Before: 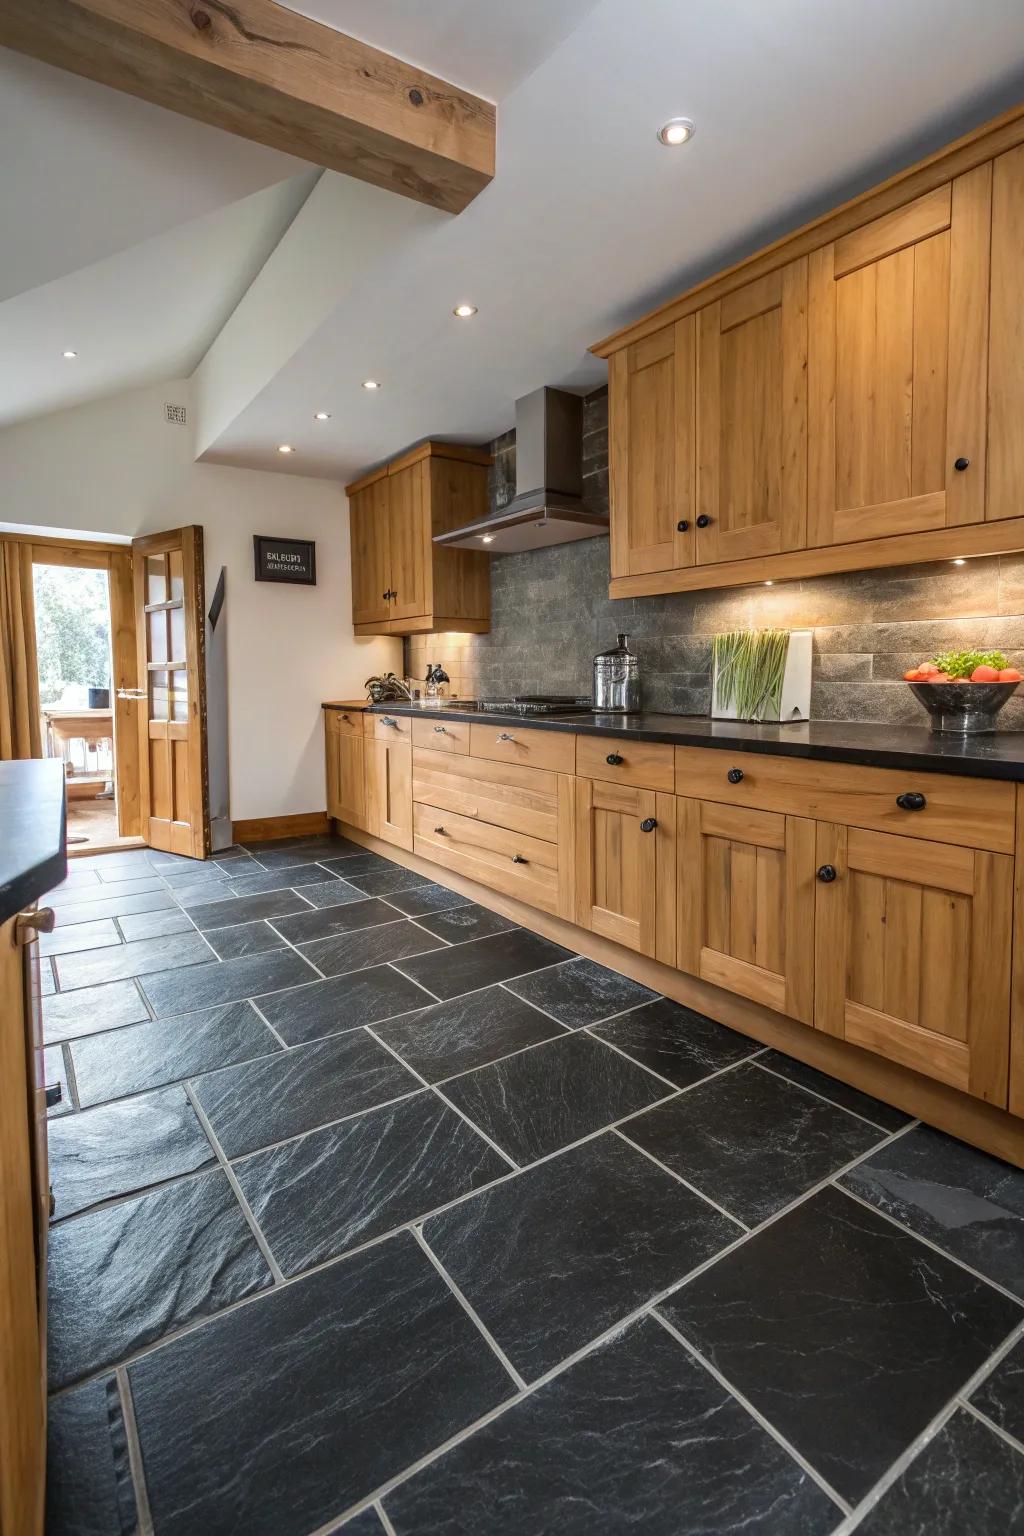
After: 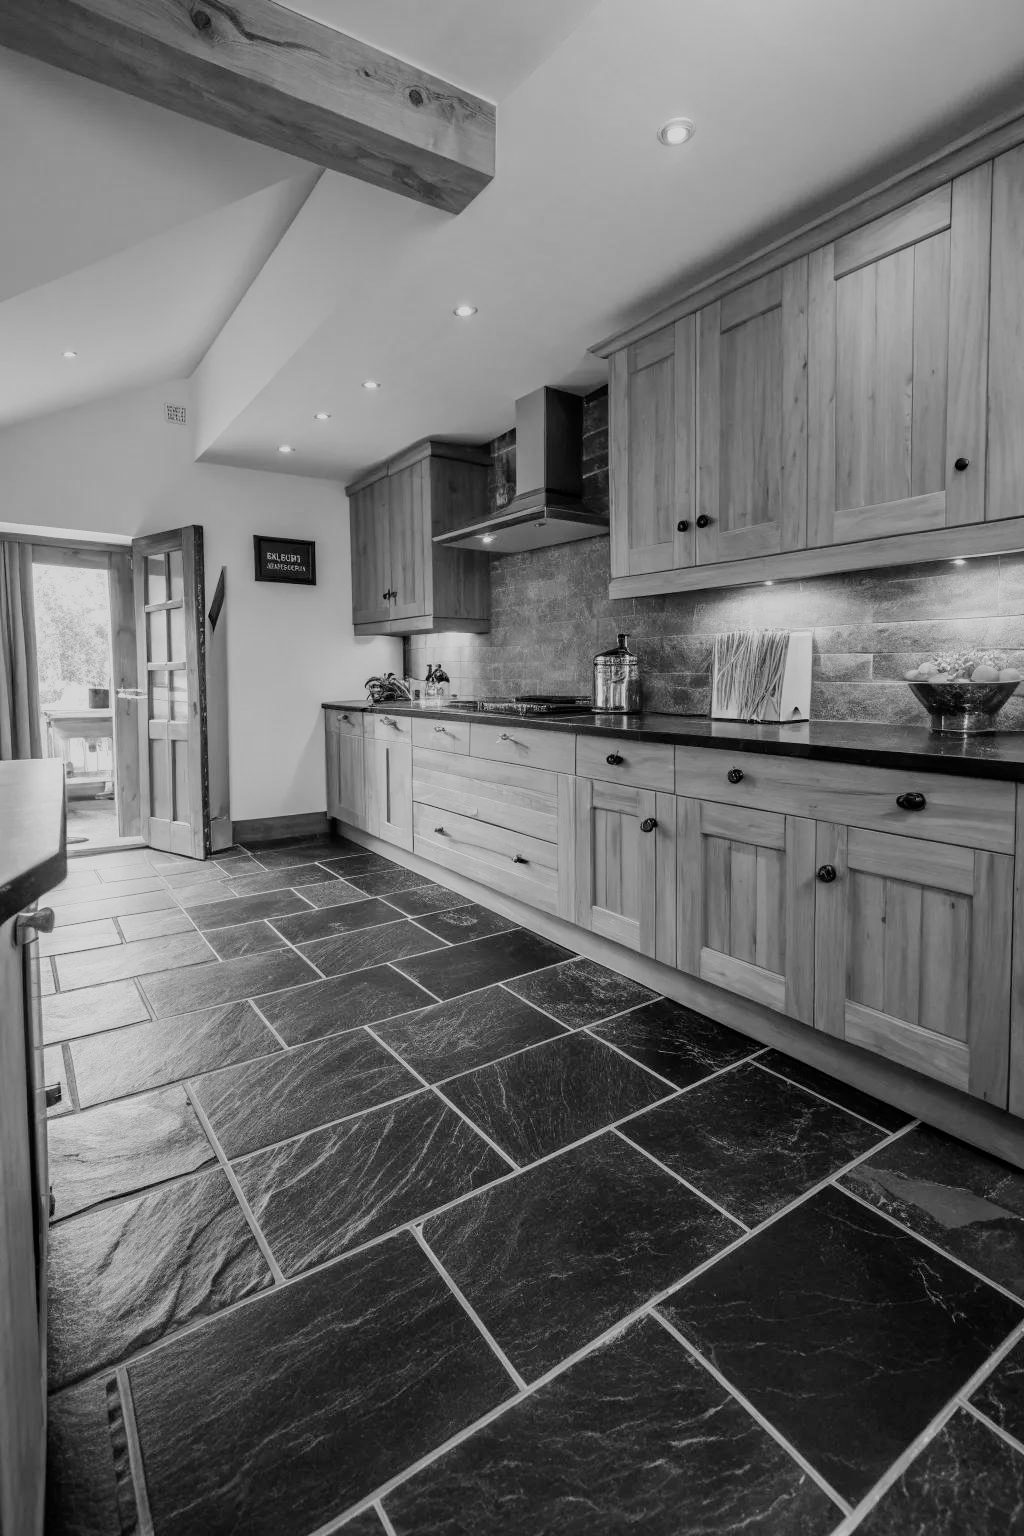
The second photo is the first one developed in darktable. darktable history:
monochrome: on, module defaults
filmic rgb: black relative exposure -7.32 EV, white relative exposure 5.09 EV, hardness 3.2
color balance rgb: linear chroma grading › shadows 32%, linear chroma grading › global chroma -2%, linear chroma grading › mid-tones 4%, perceptual saturation grading › global saturation -2%, perceptual saturation grading › highlights -8%, perceptual saturation grading › mid-tones 8%, perceptual saturation grading › shadows 4%, perceptual brilliance grading › highlights 8%, perceptual brilliance grading › mid-tones 4%, perceptual brilliance grading › shadows 2%, global vibrance 16%, saturation formula JzAzBz (2021)
